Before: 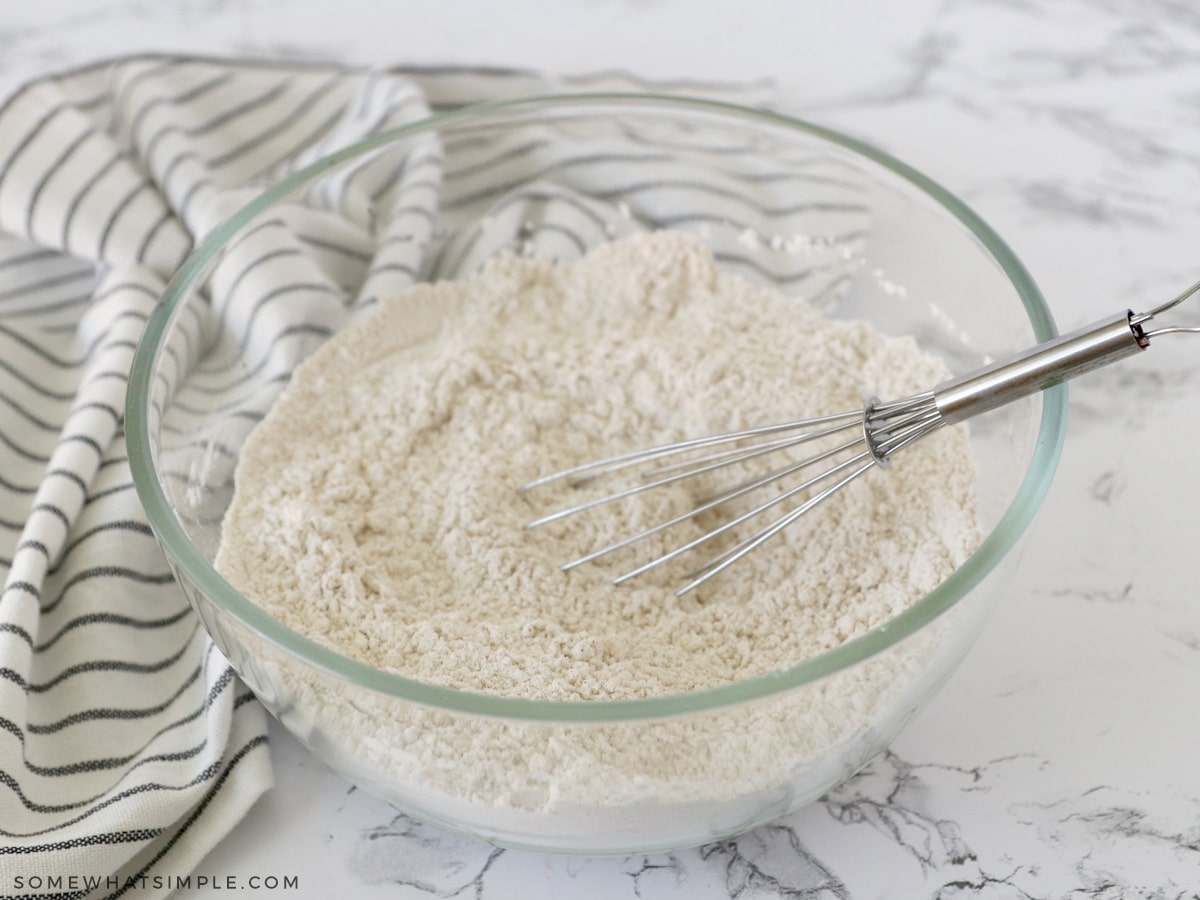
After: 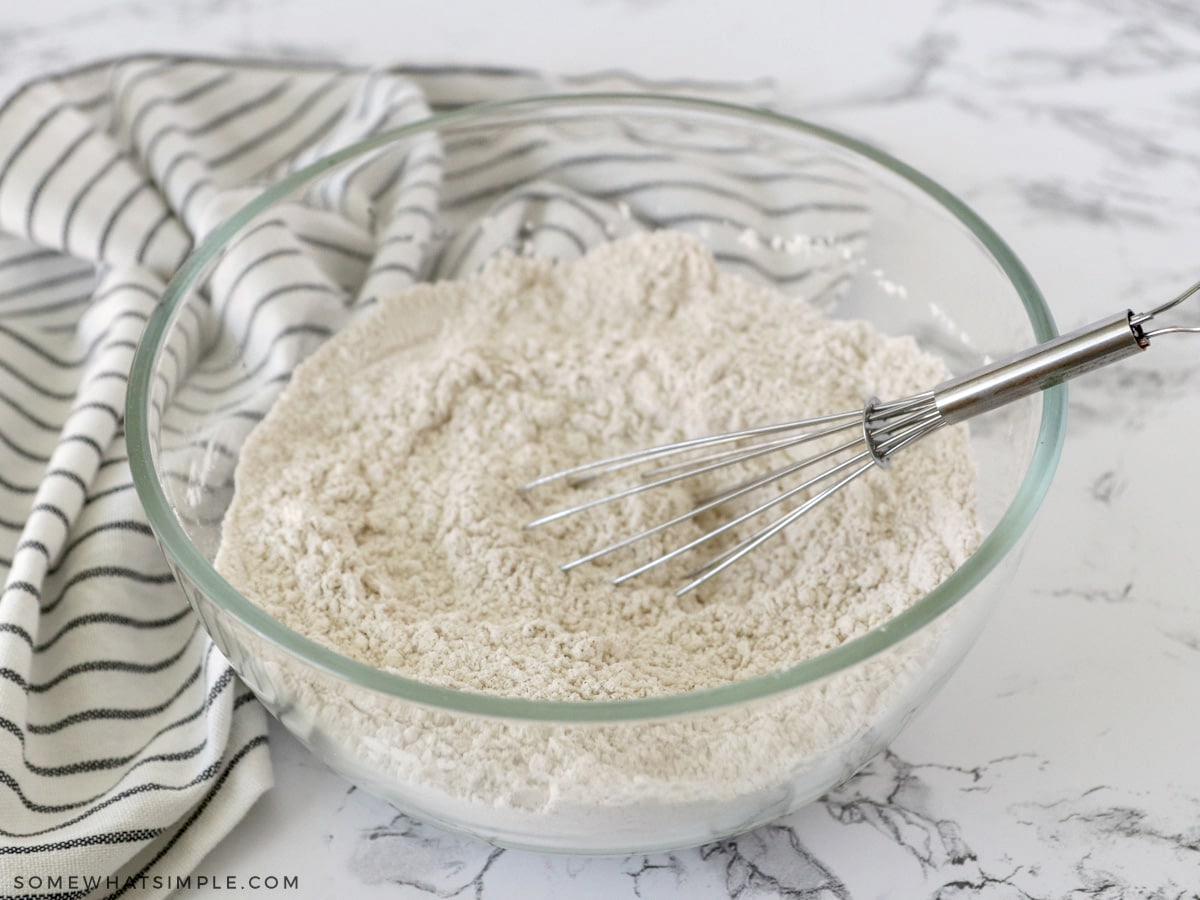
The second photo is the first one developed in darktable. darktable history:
local contrast: detail 130%
tone equalizer: on, module defaults
